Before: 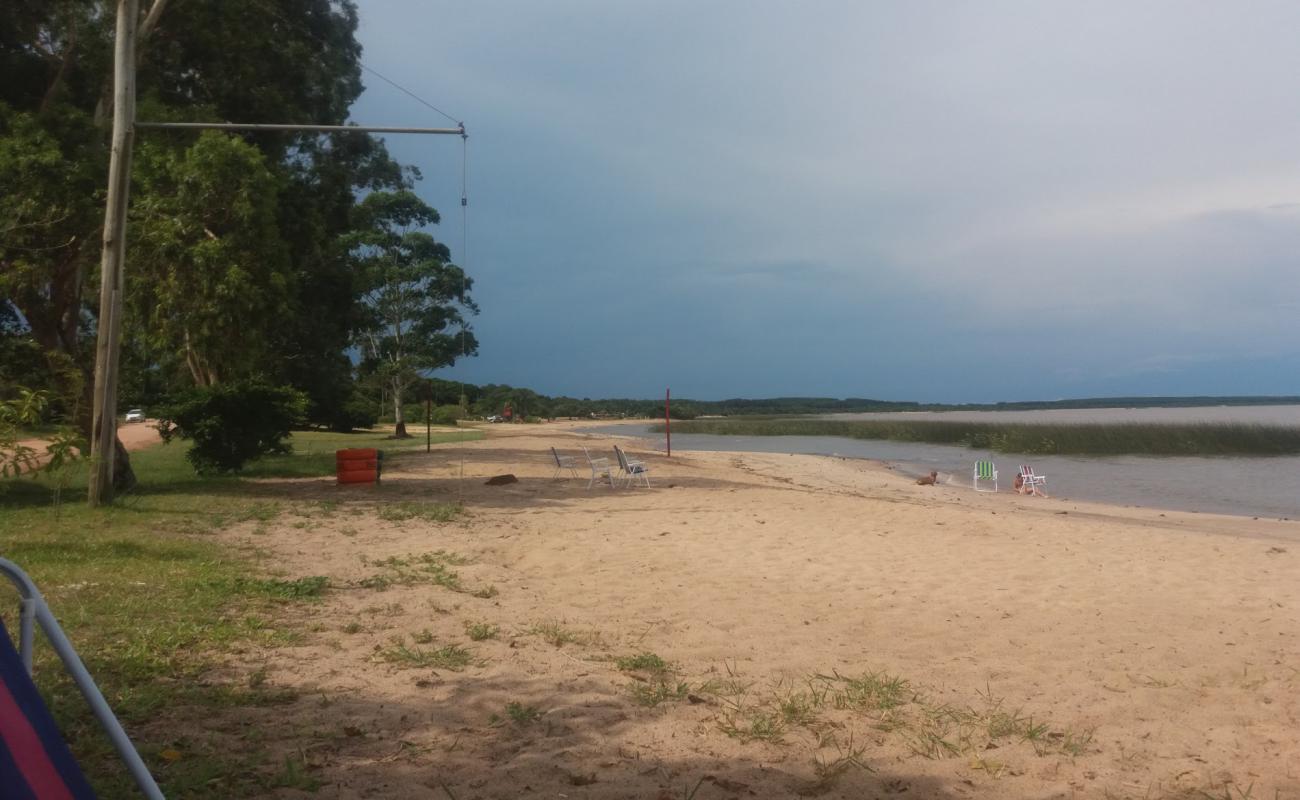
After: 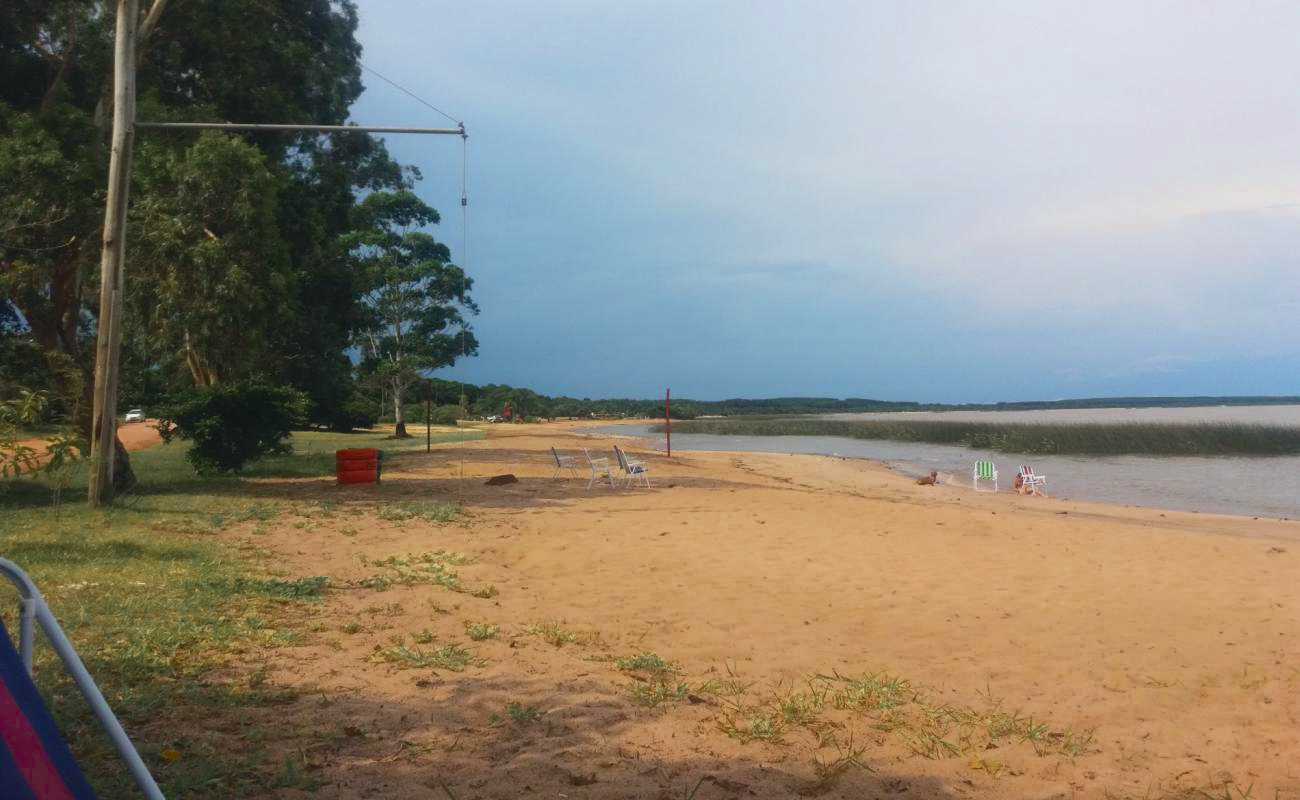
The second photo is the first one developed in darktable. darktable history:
color correction: highlights a* 0.29, highlights b* 2.66, shadows a* -1.25, shadows b* -4.68
color zones: curves: ch0 [(0.11, 0.396) (0.195, 0.36) (0.25, 0.5) (0.303, 0.412) (0.357, 0.544) (0.75, 0.5) (0.967, 0.328)]; ch1 [(0, 0.468) (0.112, 0.512) (0.202, 0.6) (0.25, 0.5) (0.307, 0.352) (0.357, 0.544) (0.75, 0.5) (0.963, 0.524)]
contrast brightness saturation: contrast 0.204, brightness 0.156, saturation 0.227
